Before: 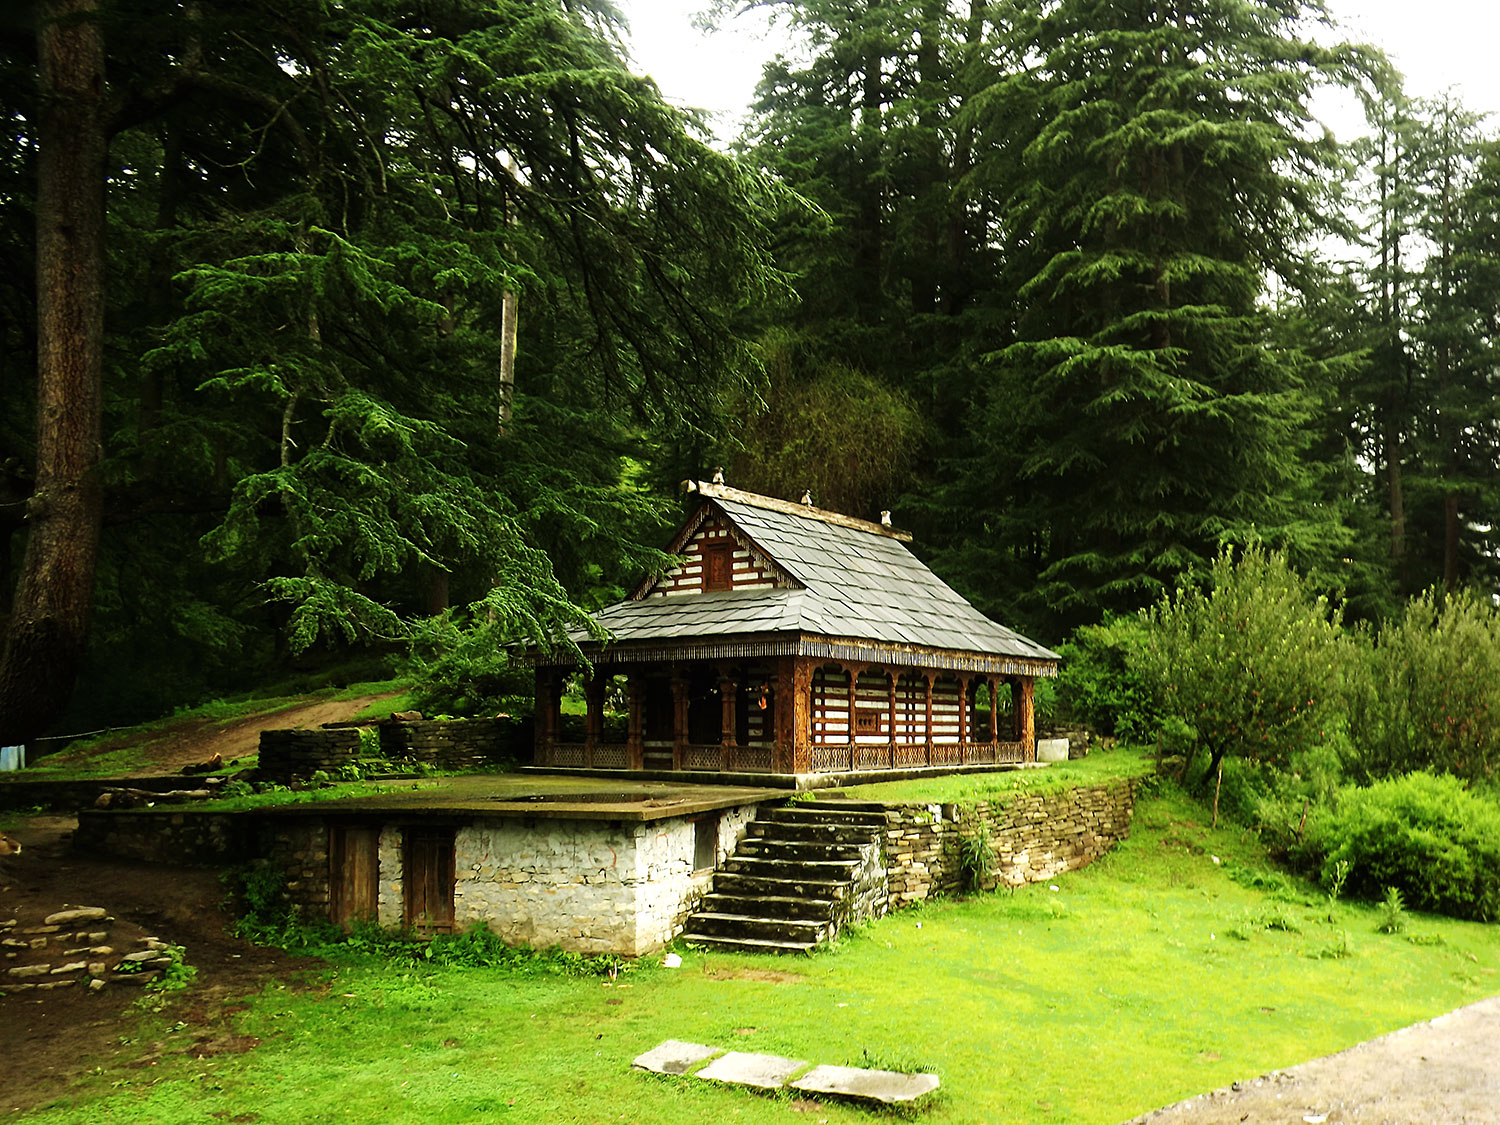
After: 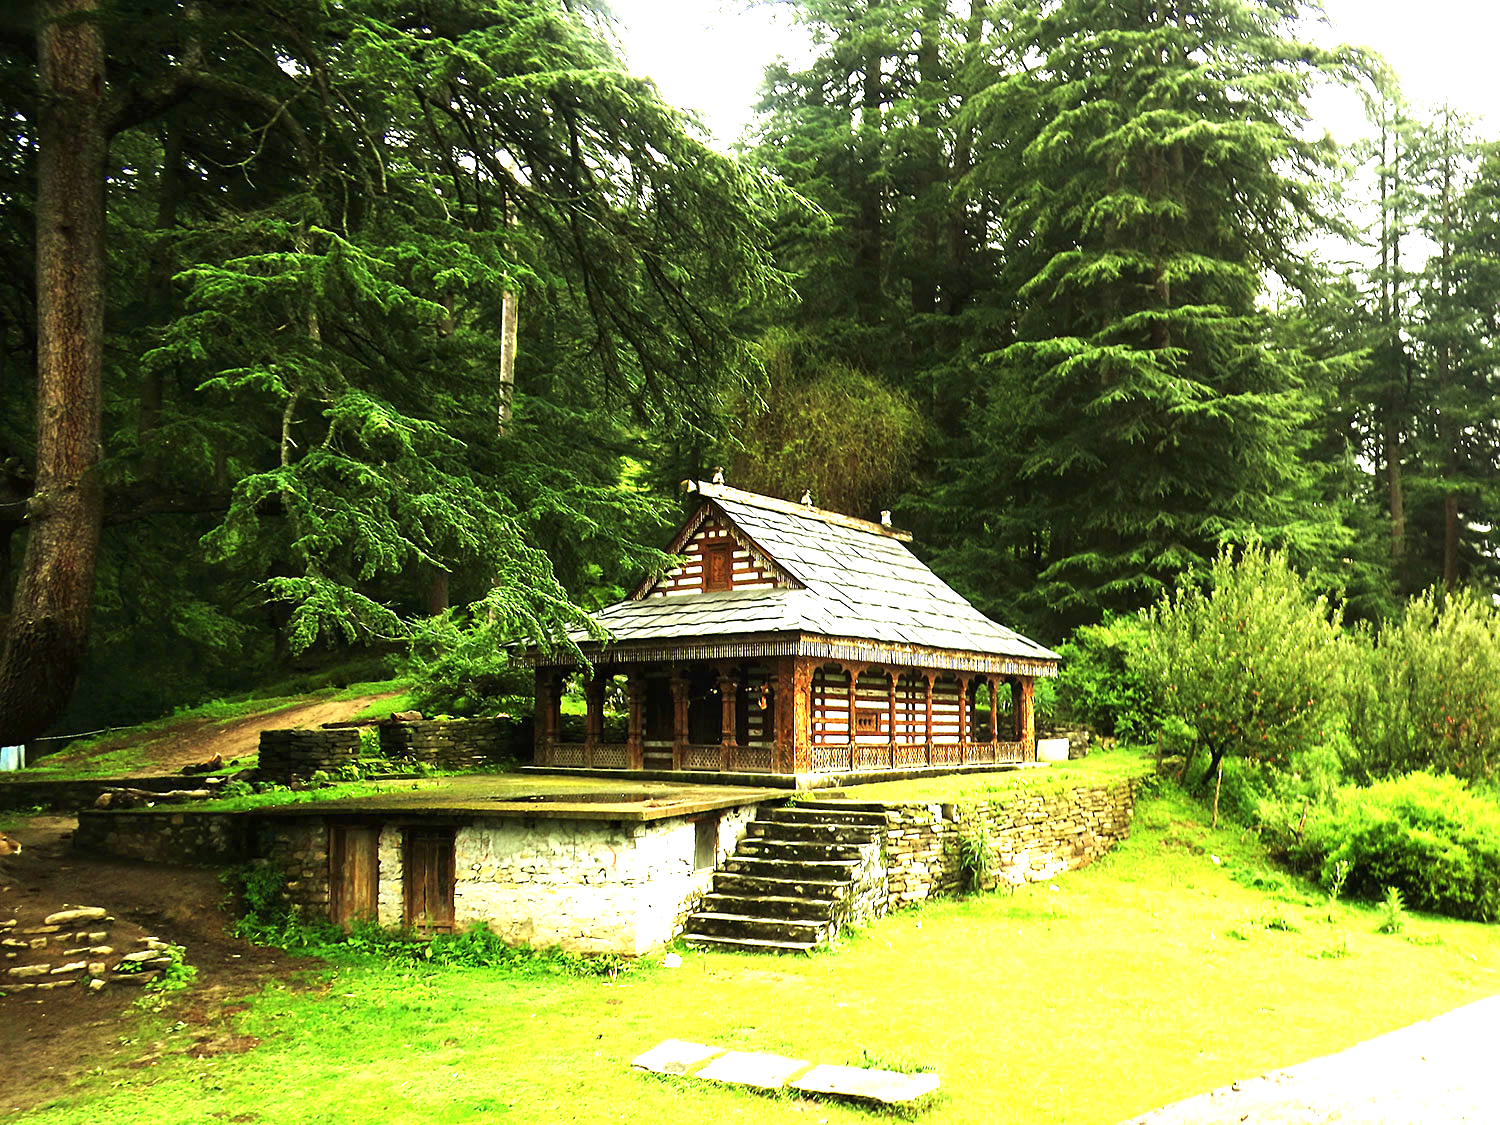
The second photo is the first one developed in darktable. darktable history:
exposure: exposure 1.504 EV, compensate highlight preservation false
